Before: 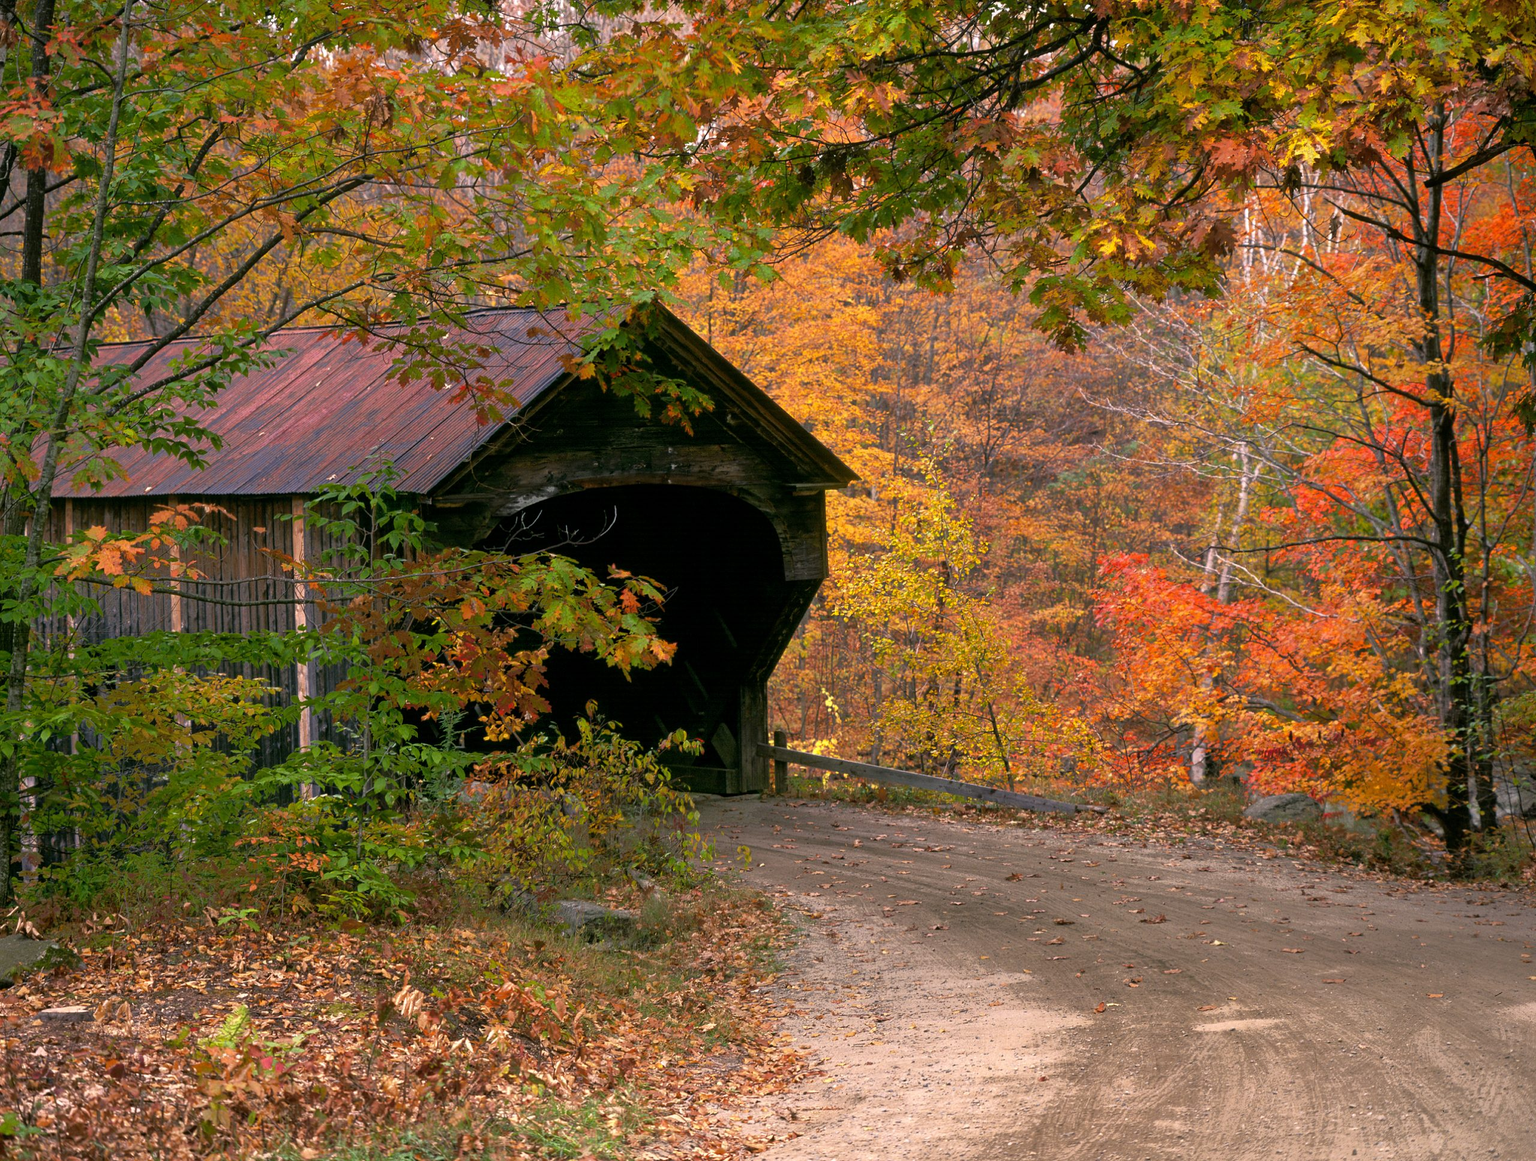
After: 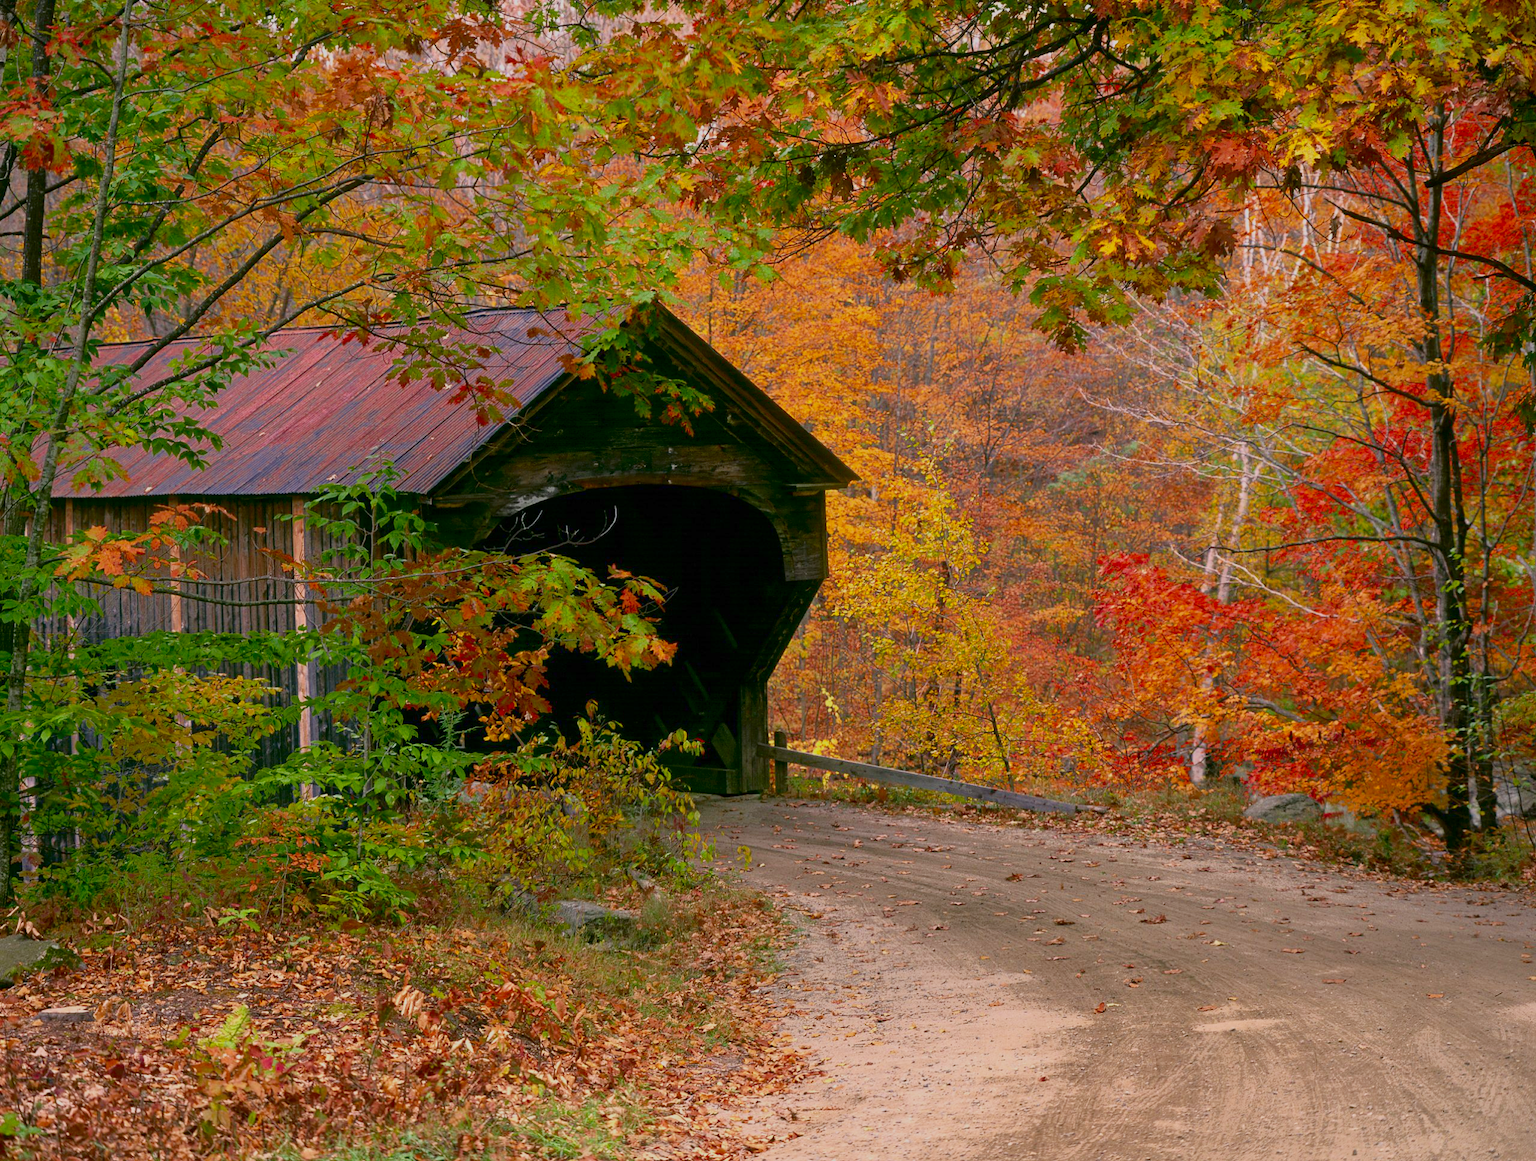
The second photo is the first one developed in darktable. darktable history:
contrast brightness saturation: contrast 0.4, brightness 0.05, saturation 0.25
filmic rgb: black relative exposure -14 EV, white relative exposure 8 EV, threshold 3 EV, hardness 3.74, latitude 50%, contrast 0.5, color science v5 (2021), contrast in shadows safe, contrast in highlights safe, enable highlight reconstruction true
